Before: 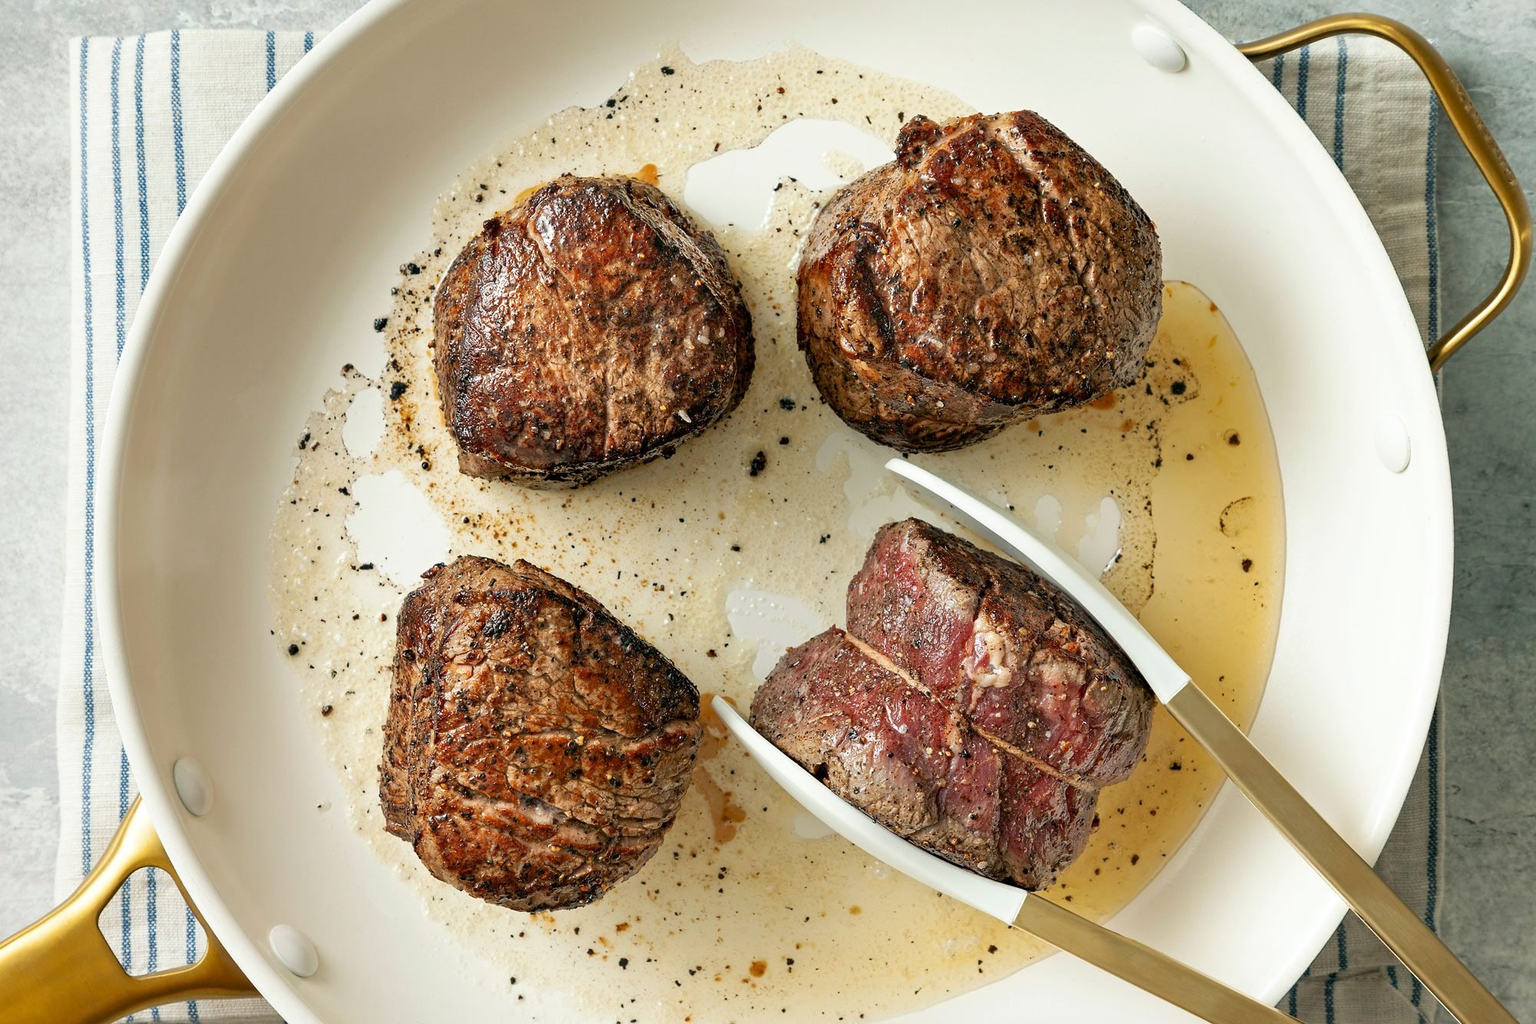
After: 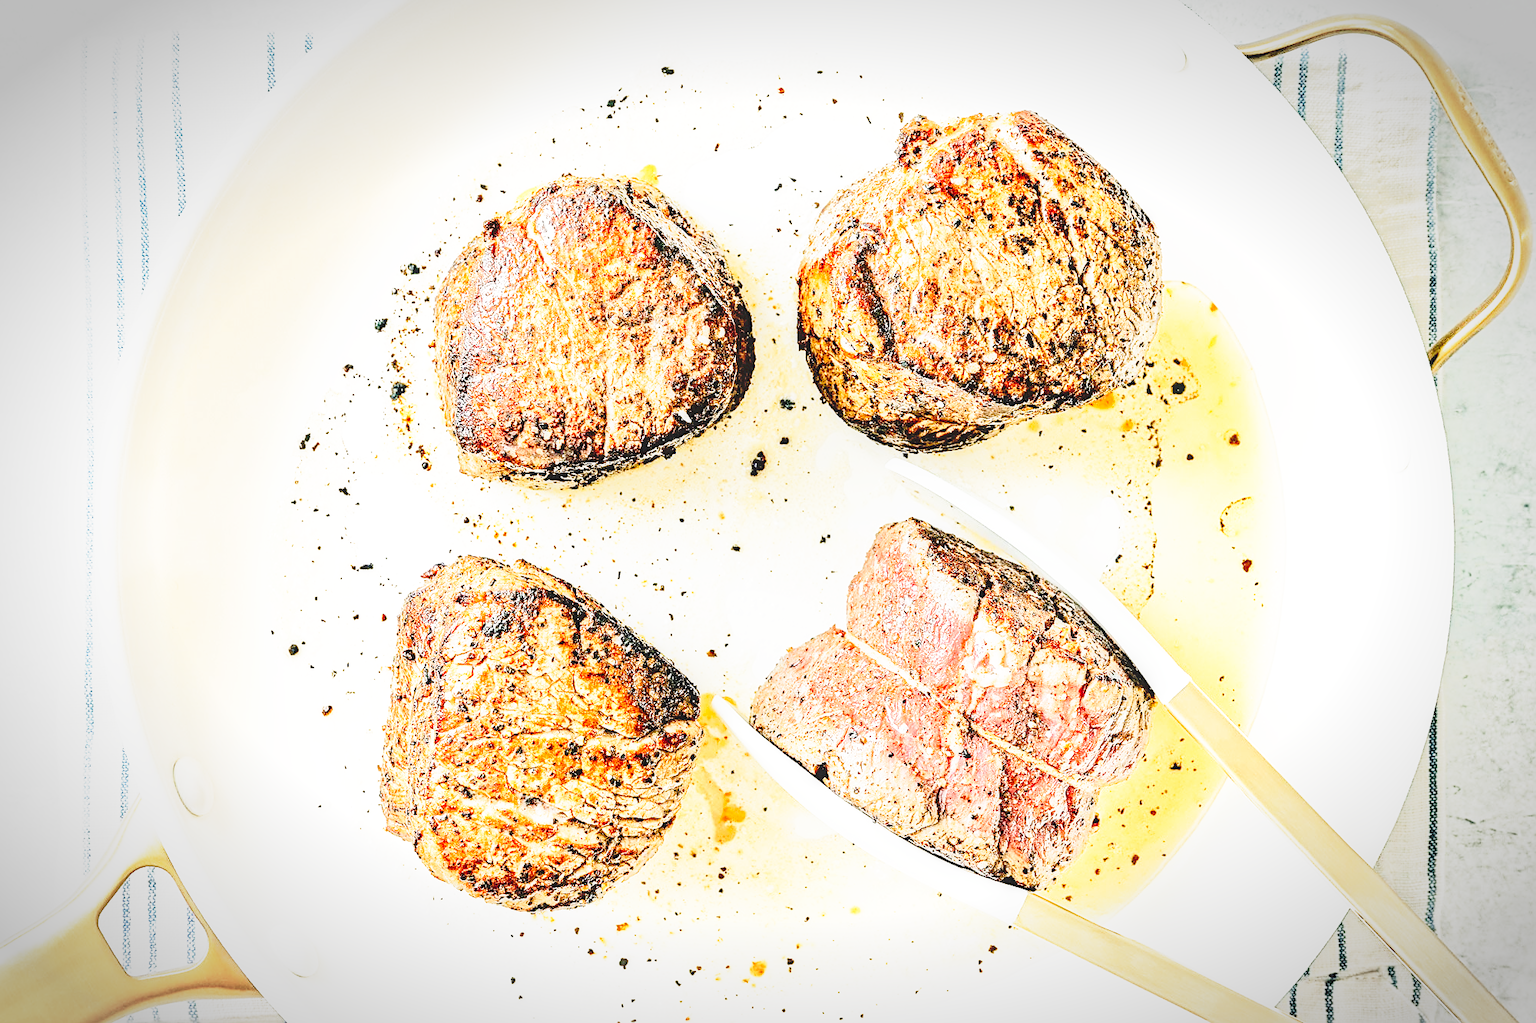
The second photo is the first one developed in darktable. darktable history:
sharpen: on, module defaults
exposure: exposure 0.823 EV, compensate exposure bias true, compensate highlight preservation false
vignetting: automatic ratio true
local contrast: detail 110%
tone equalizer: -8 EV -0.536 EV, -7 EV -0.303 EV, -6 EV -0.11 EV, -5 EV 0.416 EV, -4 EV 0.99 EV, -3 EV 0.798 EV, -2 EV -0.009 EV, -1 EV 0.134 EV, +0 EV -0.029 EV, smoothing diameter 2.13%, edges refinement/feathering 22.27, mask exposure compensation -1.57 EV, filter diffusion 5
tone curve: curves: ch0 [(0, 0) (0.003, 0.047) (0.011, 0.051) (0.025, 0.051) (0.044, 0.057) (0.069, 0.068) (0.1, 0.076) (0.136, 0.108) (0.177, 0.166) (0.224, 0.229) (0.277, 0.299) (0.335, 0.364) (0.399, 0.46) (0.468, 0.553) (0.543, 0.639) (0.623, 0.724) (0.709, 0.808) (0.801, 0.886) (0.898, 0.954) (1, 1)], preserve colors none
base curve: curves: ch0 [(0, 0) (0.012, 0.01) (0.073, 0.168) (0.31, 0.711) (0.645, 0.957) (1, 1)], preserve colors none
